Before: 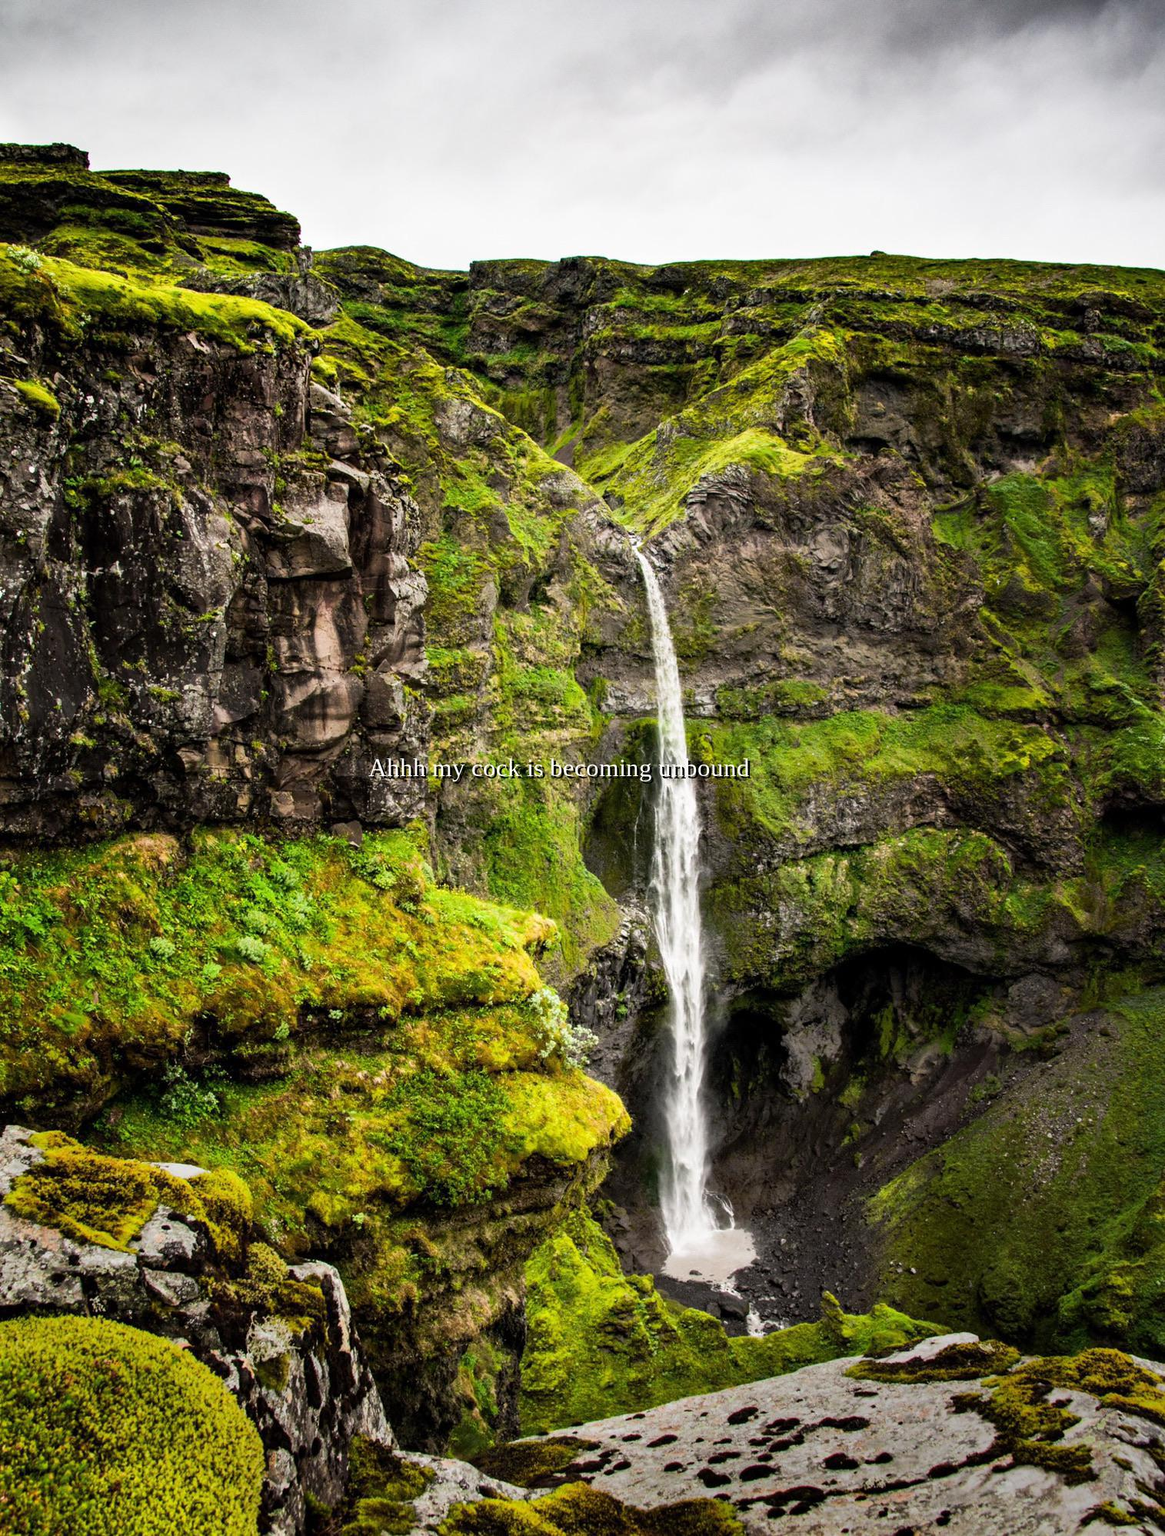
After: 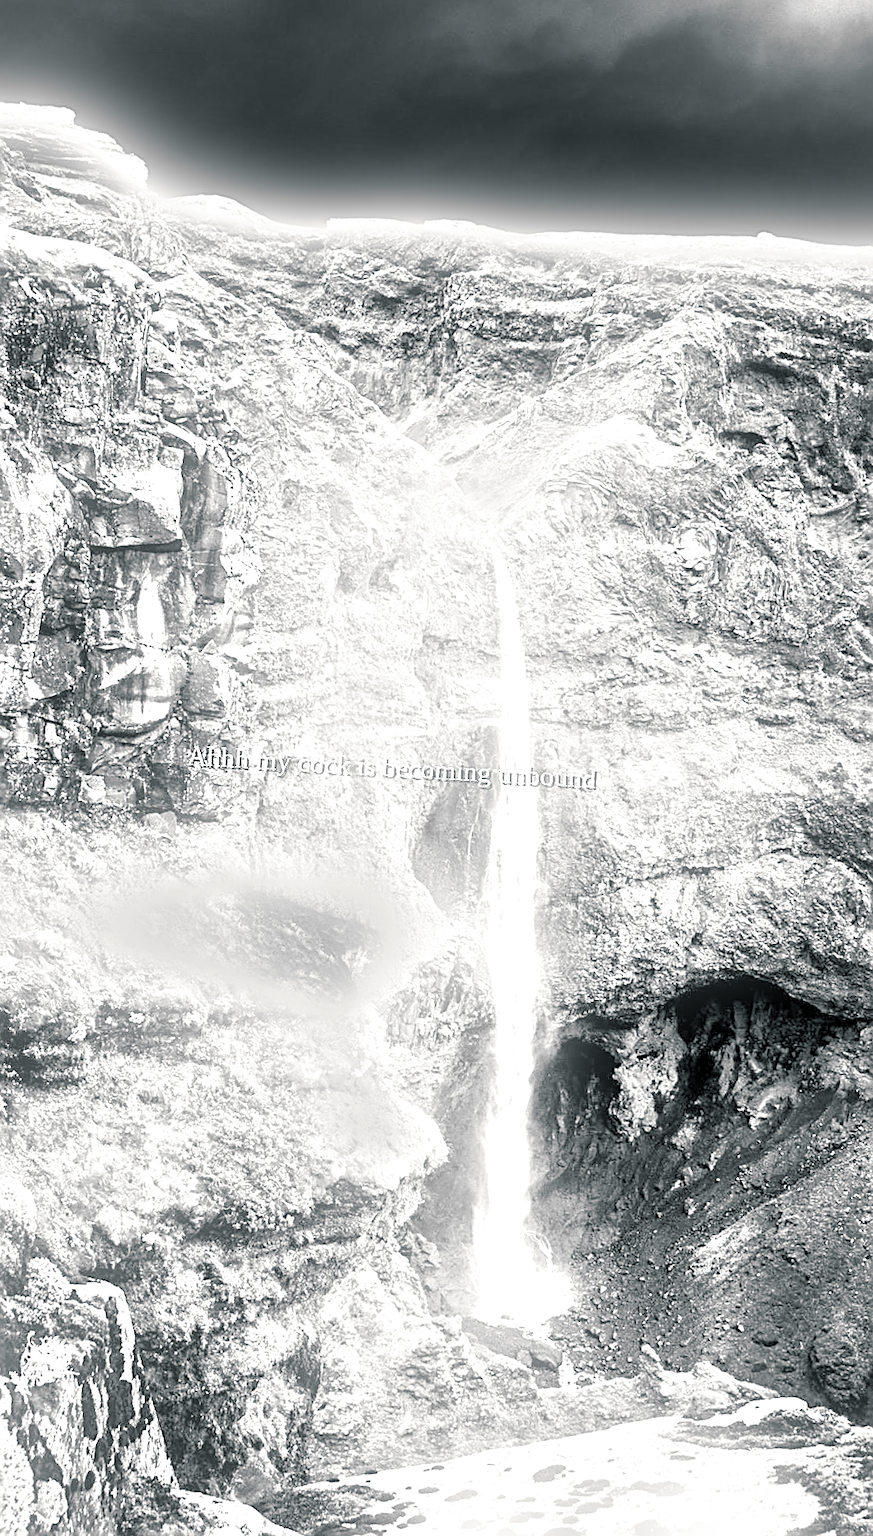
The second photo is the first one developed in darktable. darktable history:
bloom: size 13.65%, threshold 98.39%, strength 4.82%
sharpen: amount 0.901
crop and rotate: angle -3.27°, left 14.277%, top 0.028%, right 10.766%, bottom 0.028%
exposure: black level correction 0.001, exposure 2.607 EV, compensate exposure bias true, compensate highlight preservation false
split-toning: shadows › hue 201.6°, shadows › saturation 0.16, highlights › hue 50.4°, highlights › saturation 0.2, balance -49.9
monochrome: on, module defaults
color contrast: green-magenta contrast 1.2, blue-yellow contrast 1.2
